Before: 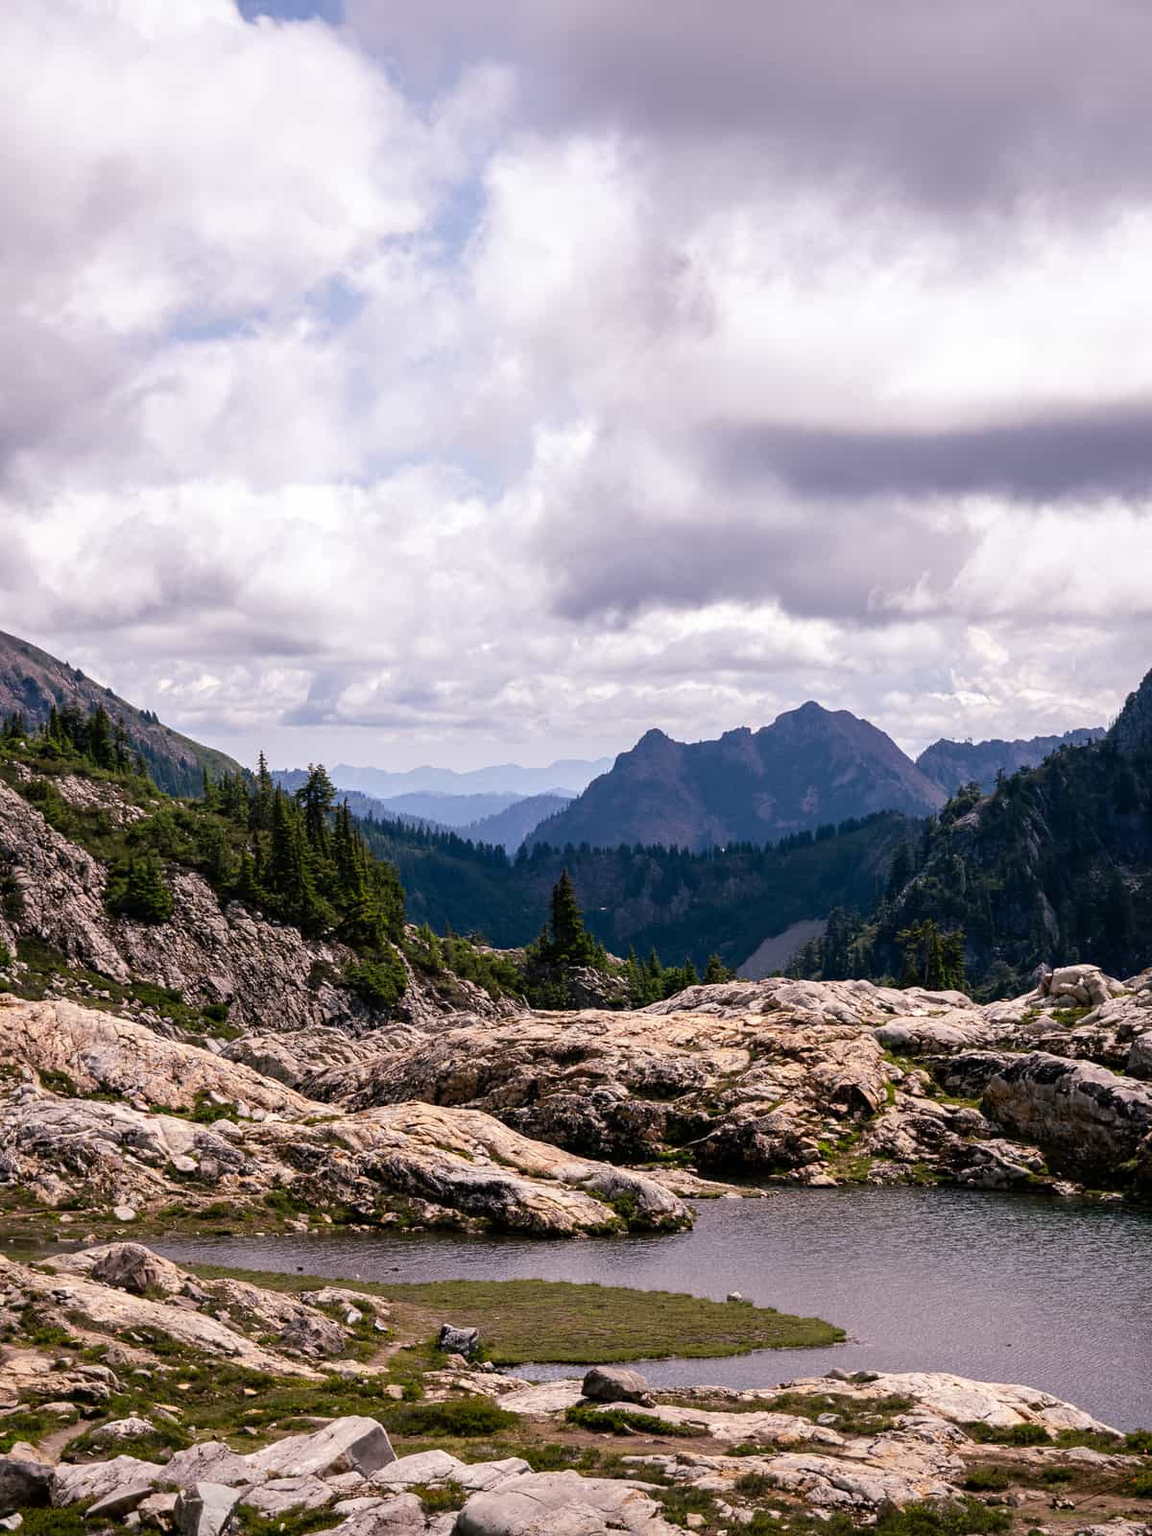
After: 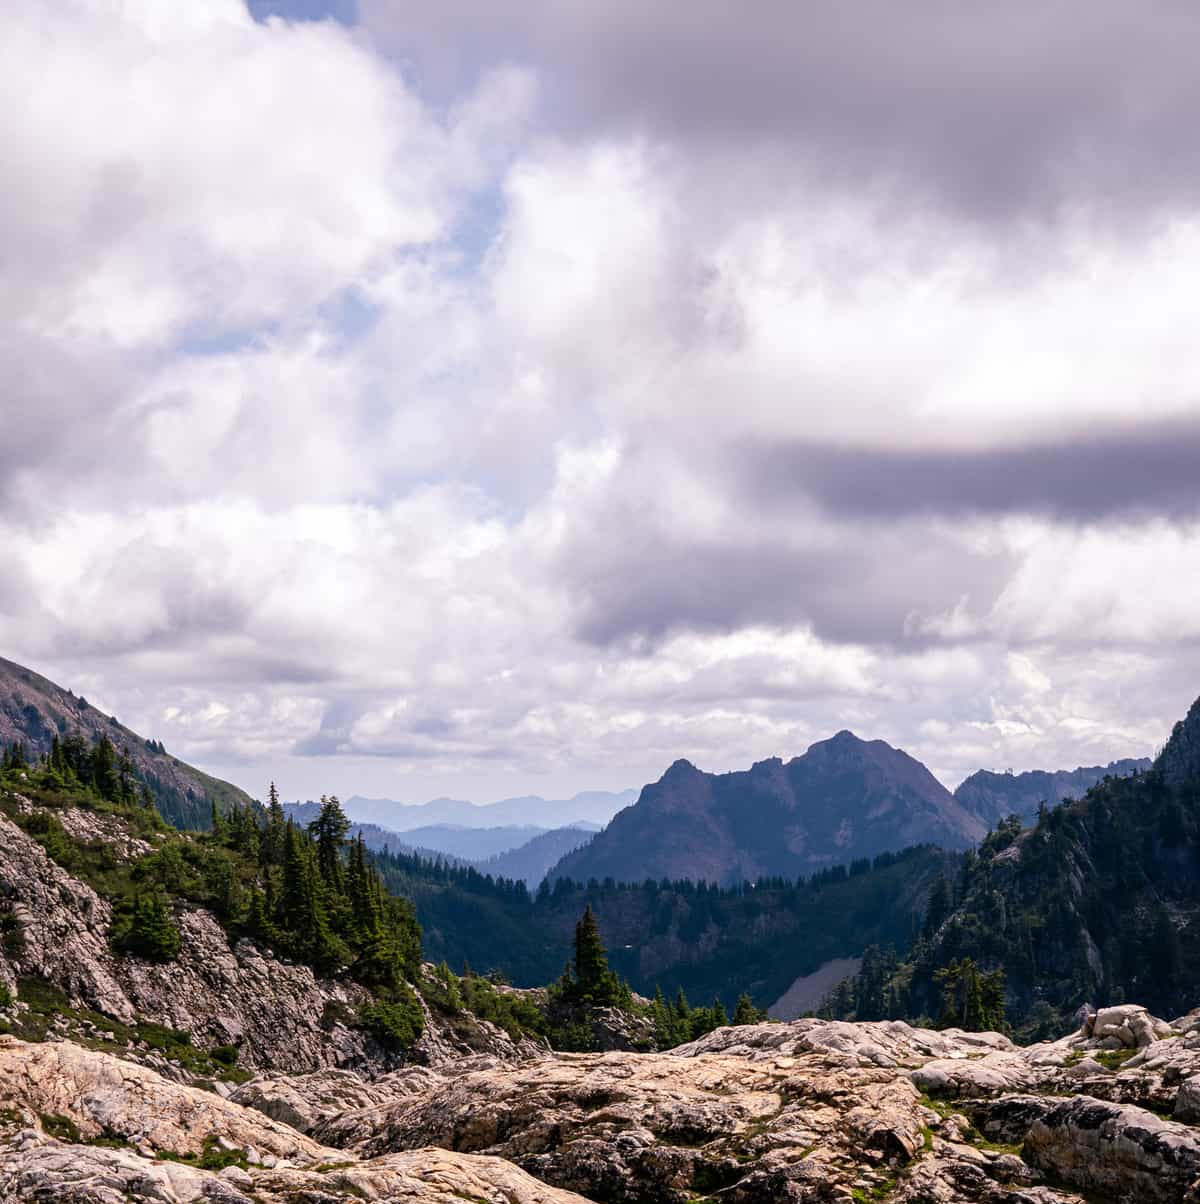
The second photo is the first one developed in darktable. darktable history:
crop: bottom 24.702%
